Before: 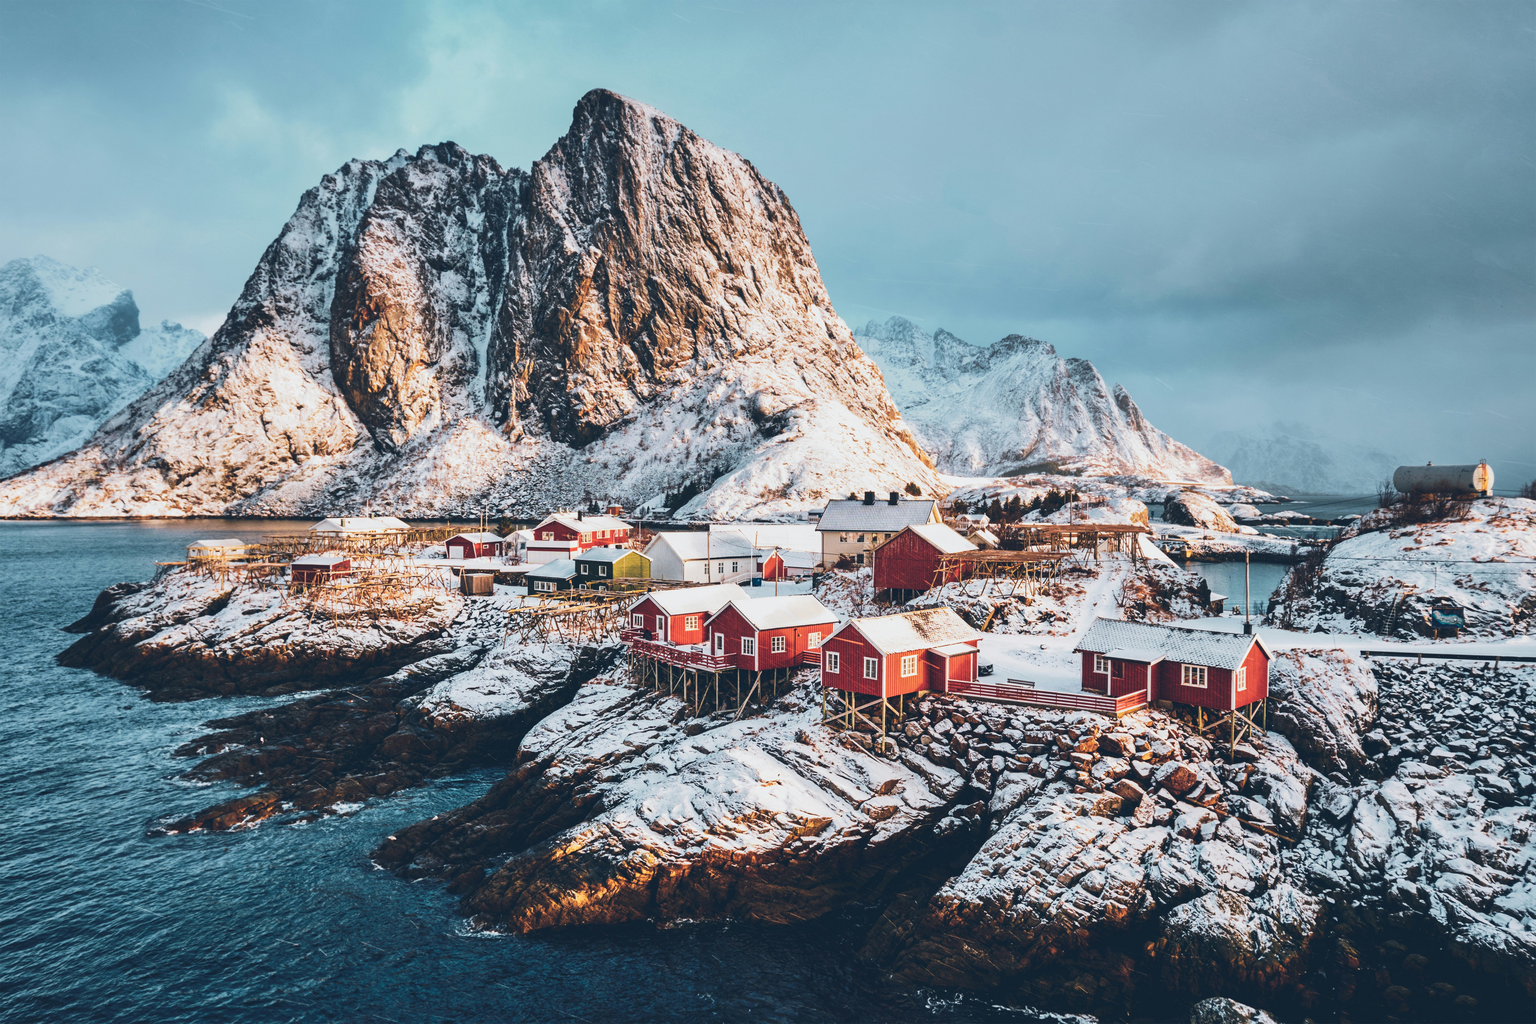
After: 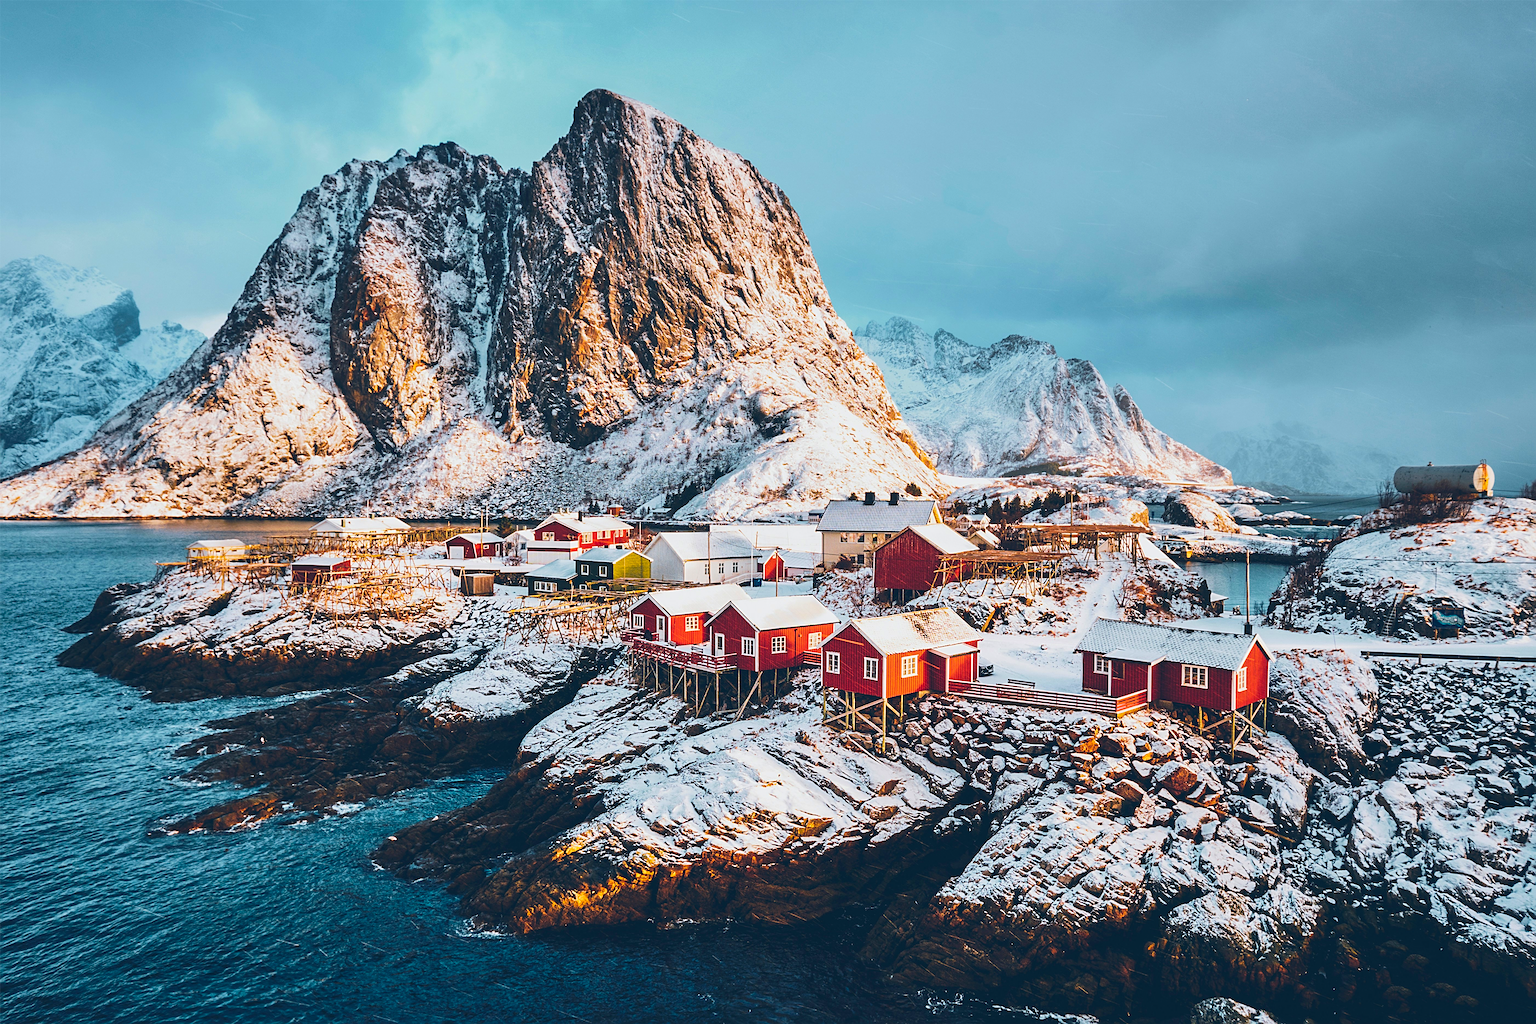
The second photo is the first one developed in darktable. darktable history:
color balance rgb: perceptual saturation grading › global saturation 30%, global vibrance 20%
sharpen: radius 4
